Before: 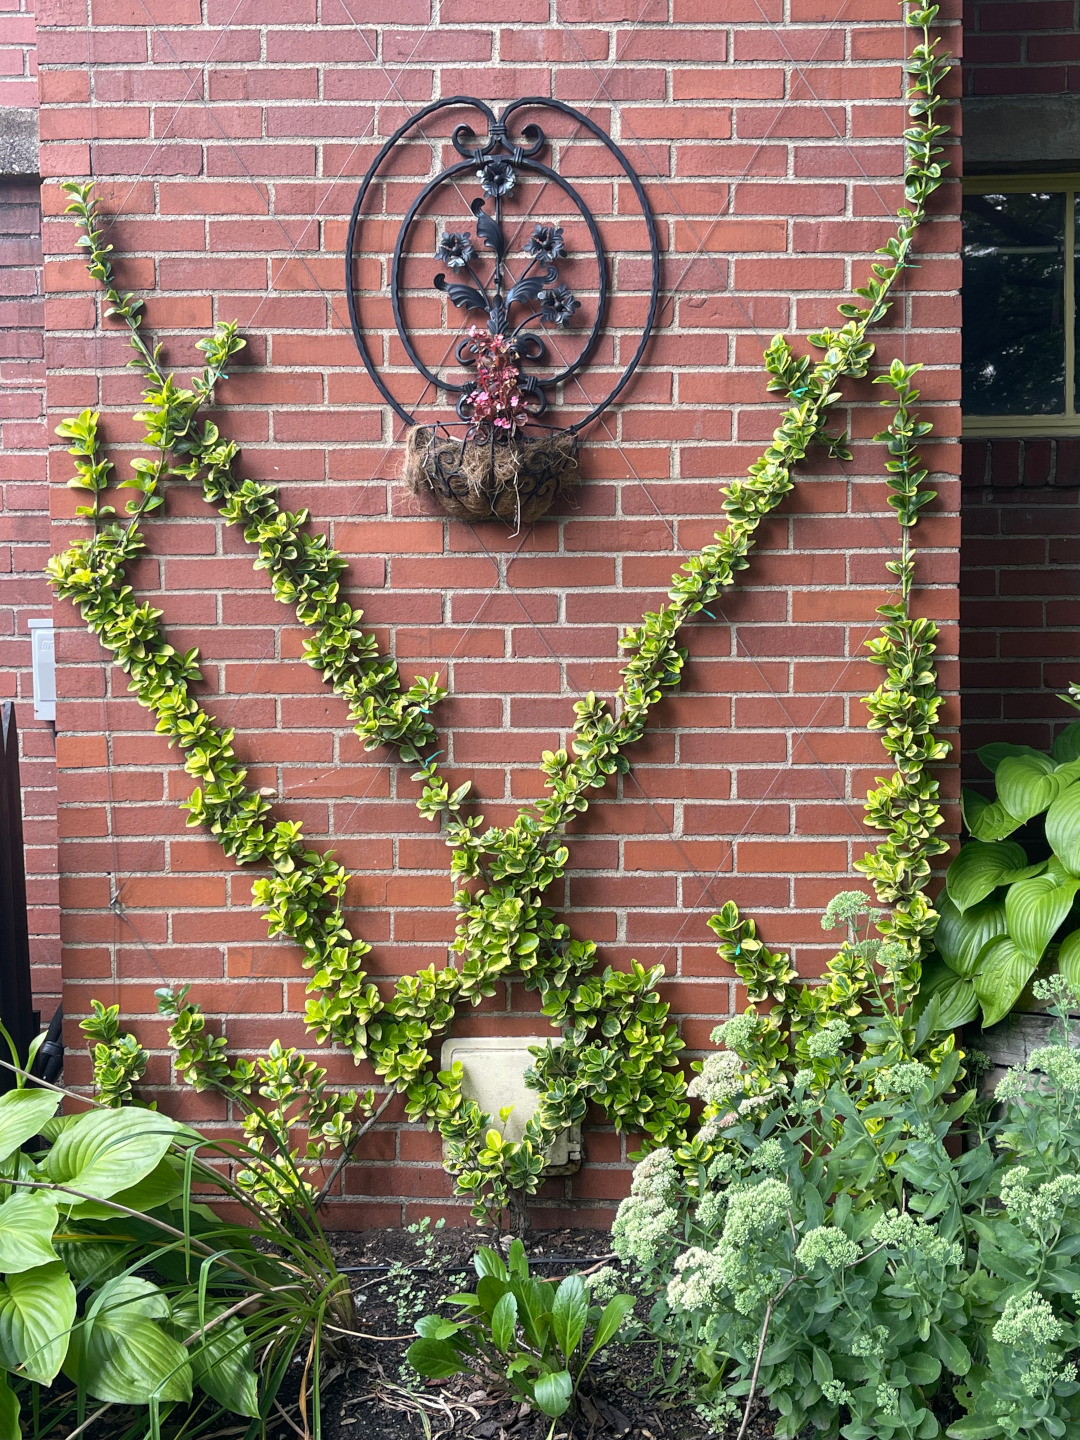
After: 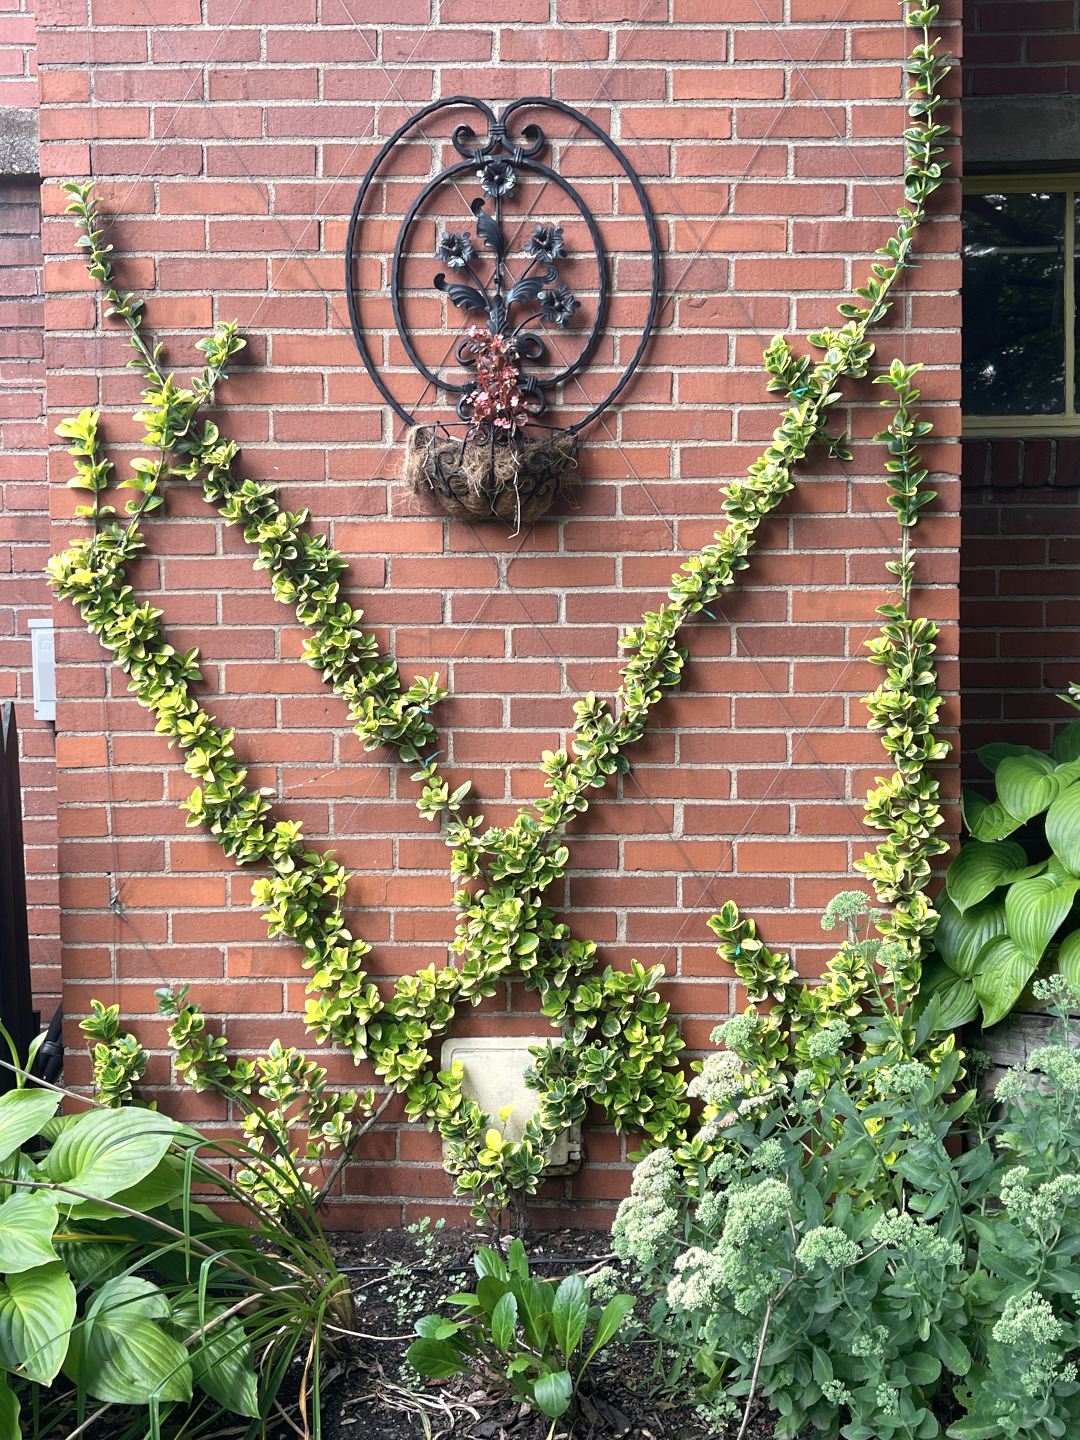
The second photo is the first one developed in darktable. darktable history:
sharpen: radius 5.301, amount 0.315, threshold 26.39
color zones: curves: ch0 [(0.018, 0.548) (0.224, 0.64) (0.425, 0.447) (0.675, 0.575) (0.732, 0.579)]; ch1 [(0.066, 0.487) (0.25, 0.5) (0.404, 0.43) (0.75, 0.421) (0.956, 0.421)]; ch2 [(0.044, 0.561) (0.215, 0.465) (0.399, 0.544) (0.465, 0.548) (0.614, 0.447) (0.724, 0.43) (0.882, 0.623) (0.956, 0.632)]
